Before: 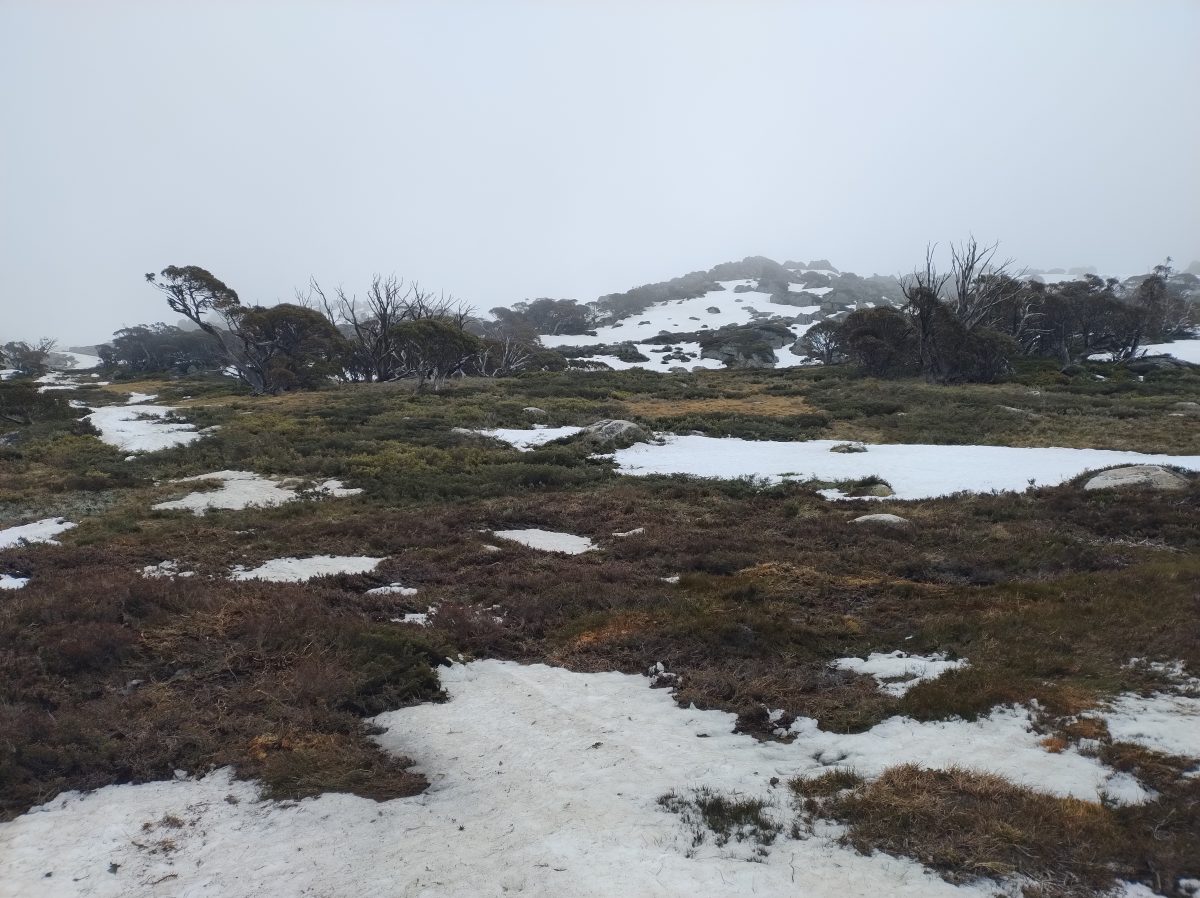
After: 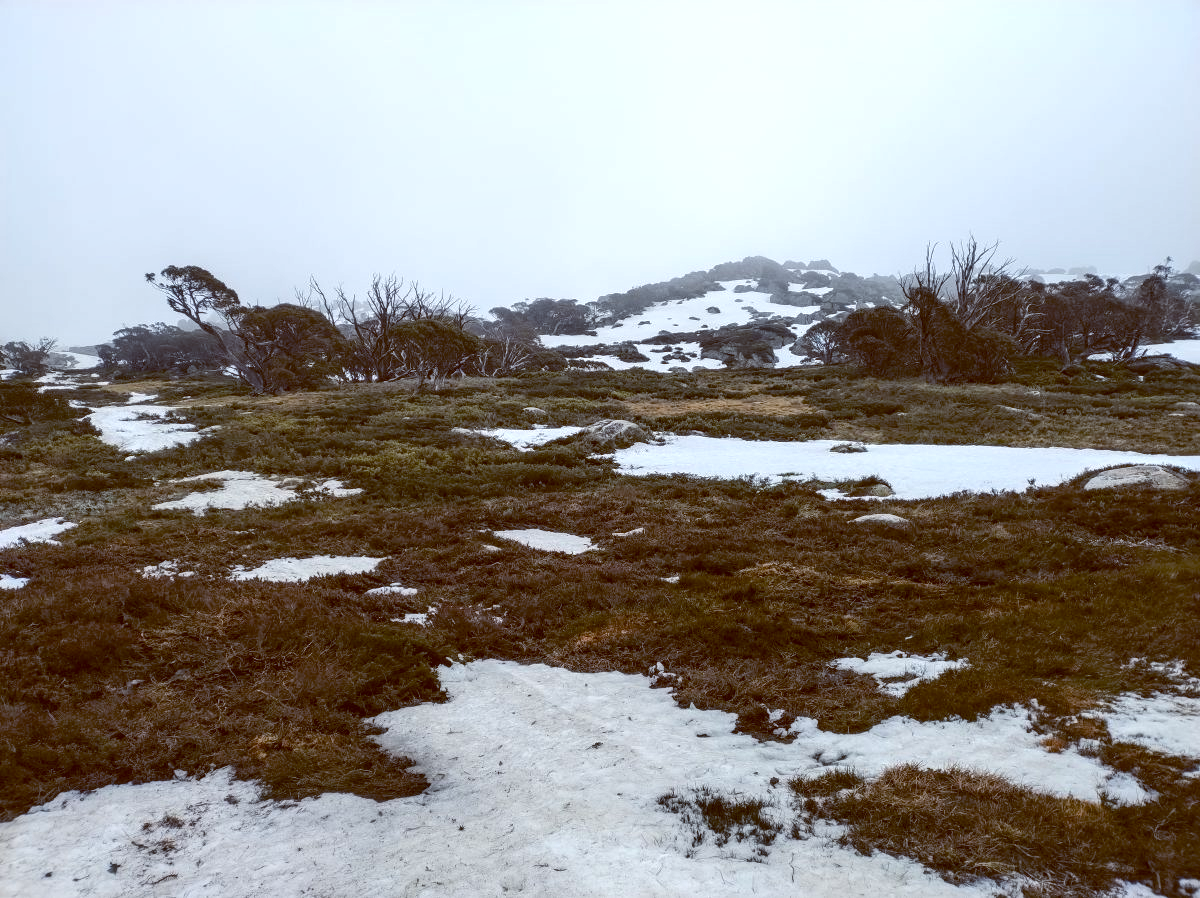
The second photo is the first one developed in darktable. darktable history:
local contrast: highlights 35%, detail 135%
contrast equalizer: octaves 7, y [[0.6 ×6], [0.55 ×6], [0 ×6], [0 ×6], [0 ×6]], mix -0.1
tone equalizer: -8 EV -0.417 EV, -7 EV -0.389 EV, -6 EV -0.333 EV, -5 EV -0.222 EV, -3 EV 0.222 EV, -2 EV 0.333 EV, -1 EV 0.389 EV, +0 EV 0.417 EV, edges refinement/feathering 500, mask exposure compensation -1.57 EV, preserve details no
color balance: lift [1, 1.015, 1.004, 0.985], gamma [1, 0.958, 0.971, 1.042], gain [1, 0.956, 0.977, 1.044]
